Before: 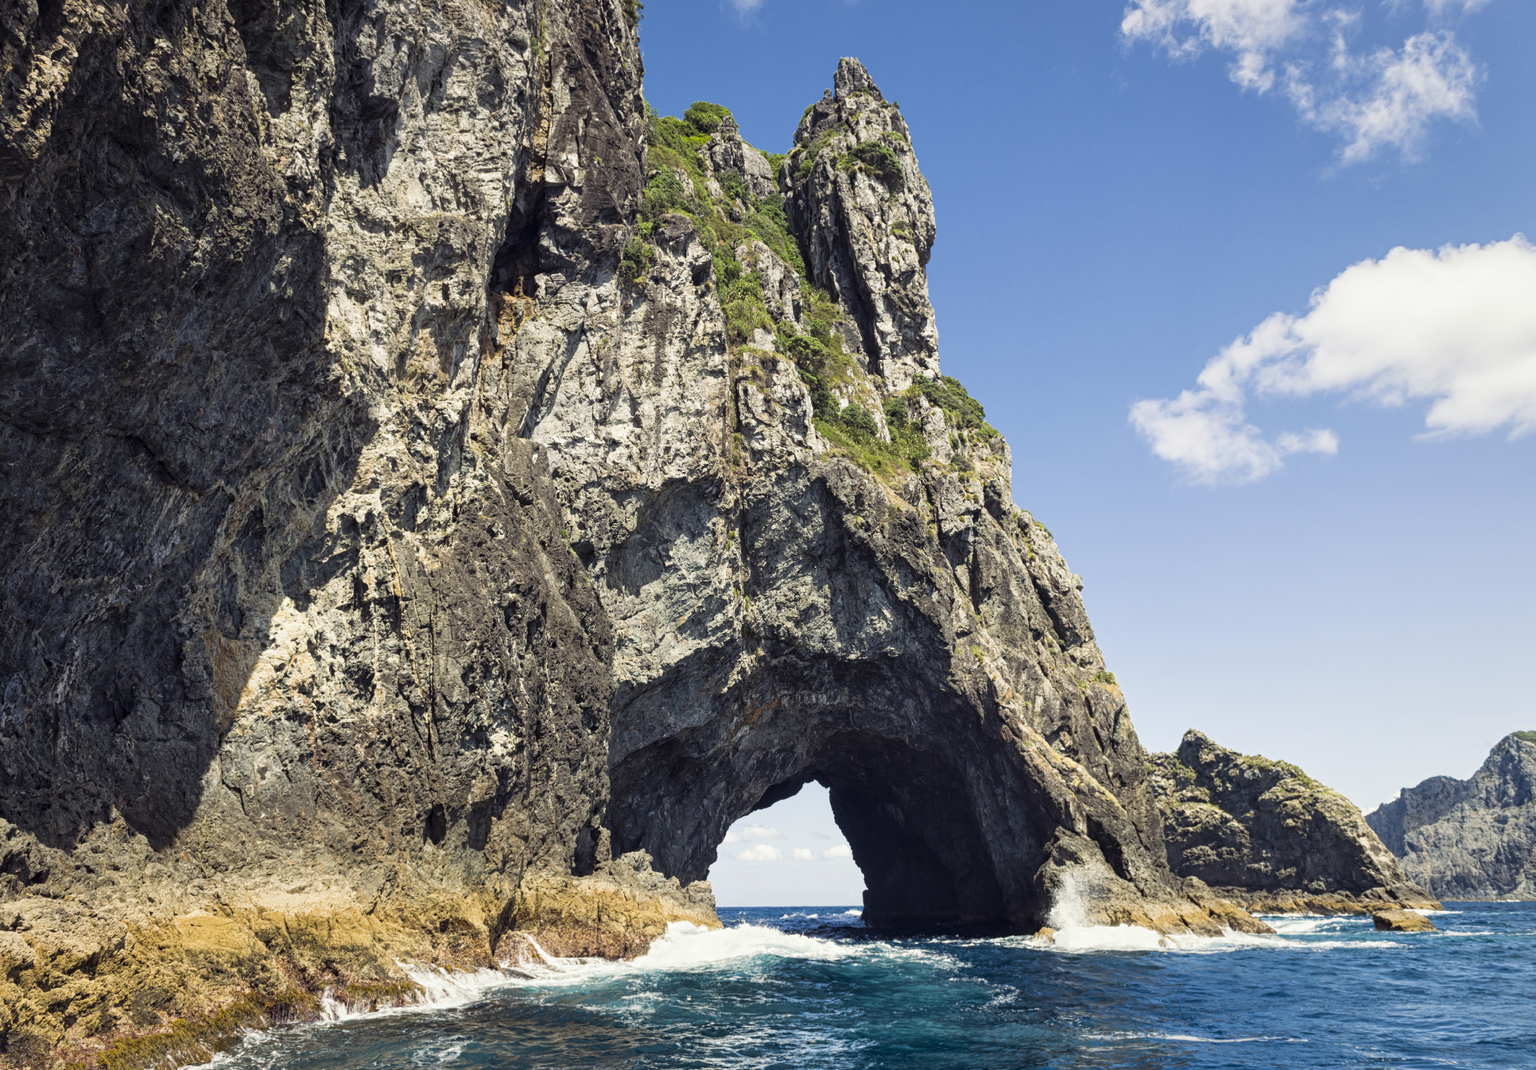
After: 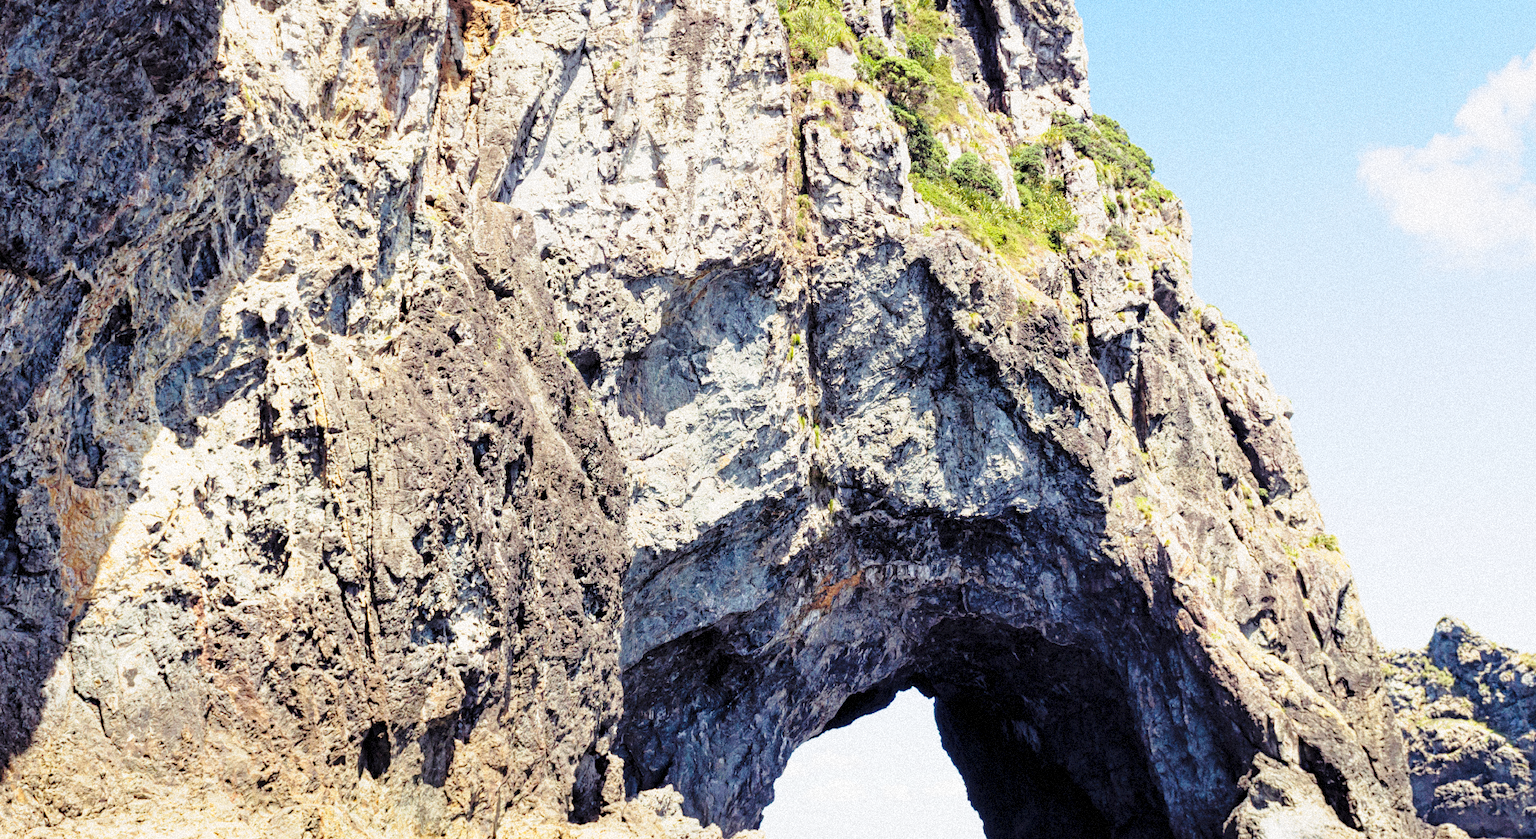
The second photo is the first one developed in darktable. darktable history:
white balance: red 1.004, blue 1.024
exposure: black level correction 0, exposure 1.2 EV, compensate exposure bias true, compensate highlight preservation false
crop: left 11.123%, top 27.61%, right 18.3%, bottom 17.034%
tone curve: curves: ch0 [(0.047, 0) (0.292, 0.352) (0.657, 0.678) (1, 0.958)], color space Lab, linked channels, preserve colors none
grain: mid-tones bias 0%
color contrast: green-magenta contrast 1.1, blue-yellow contrast 1.1, unbound 0
base curve: curves: ch0 [(0, 0) (0.028, 0.03) (0.121, 0.232) (0.46, 0.748) (0.859, 0.968) (1, 1)], preserve colors none
